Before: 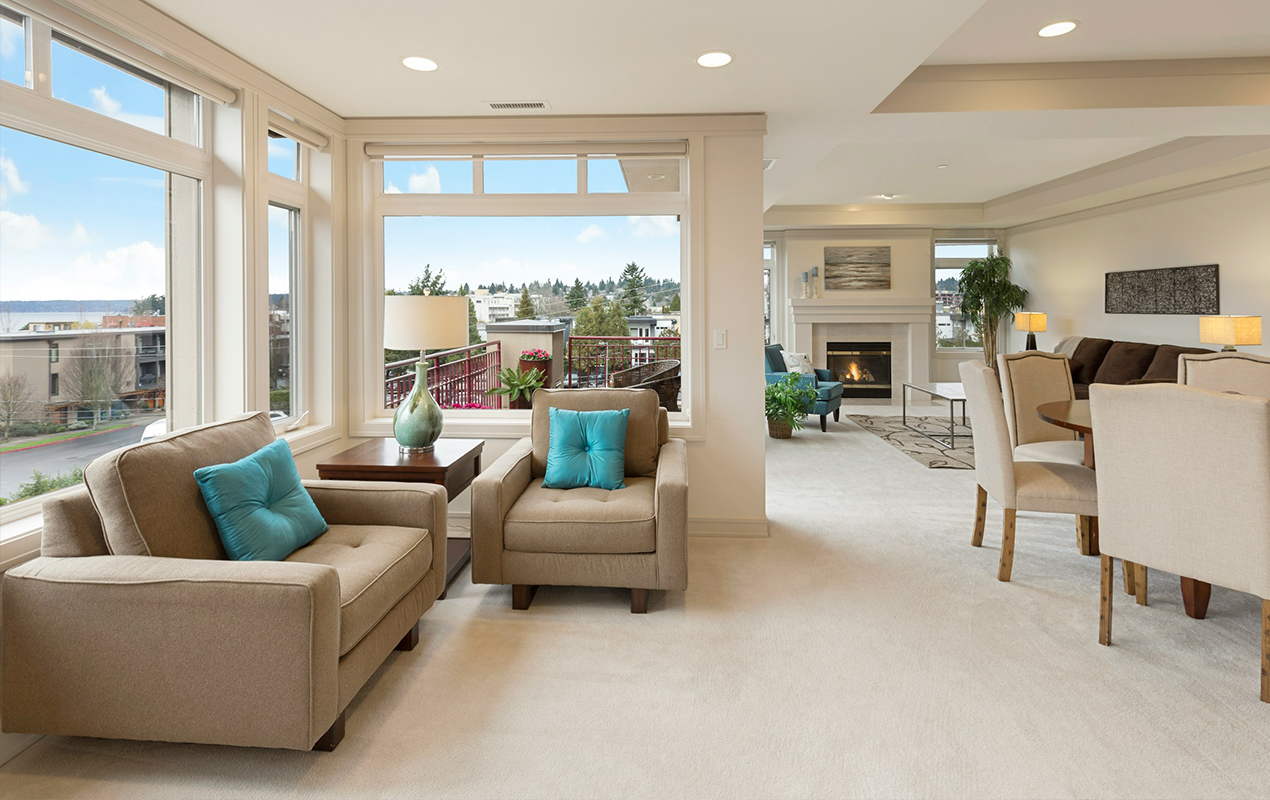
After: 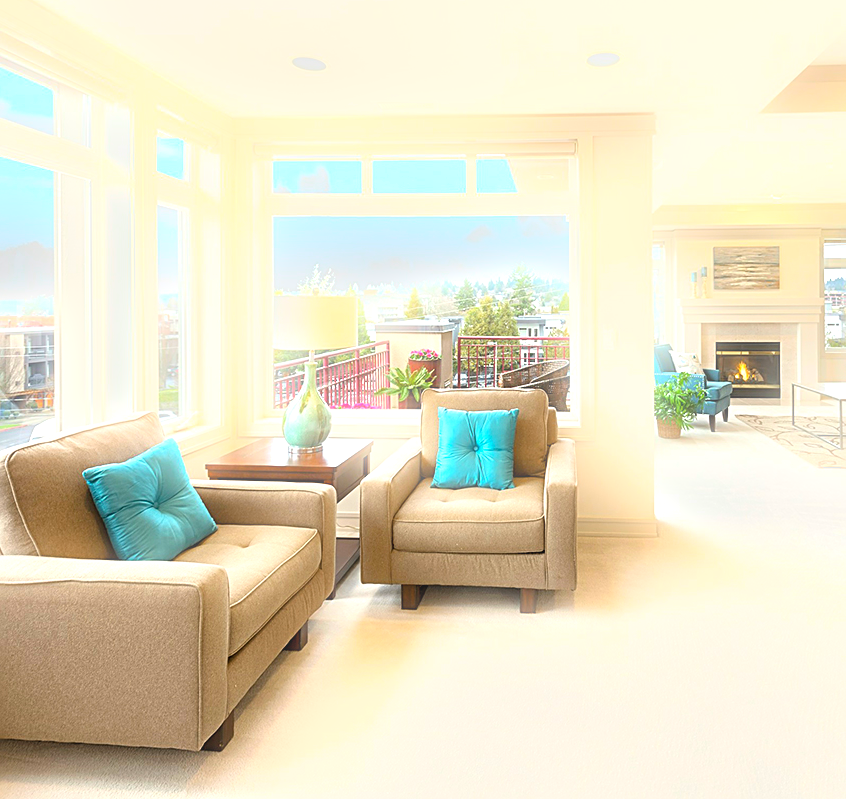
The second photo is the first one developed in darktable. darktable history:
sharpen: on, module defaults
contrast brightness saturation: saturation -0.1
exposure: black level correction 0, exposure 1 EV, compensate highlight preservation false
color balance rgb: perceptual saturation grading › global saturation 20%, global vibrance 20%
bloom: size 5%, threshold 95%, strength 15%
crop and rotate: left 8.786%, right 24.548%
